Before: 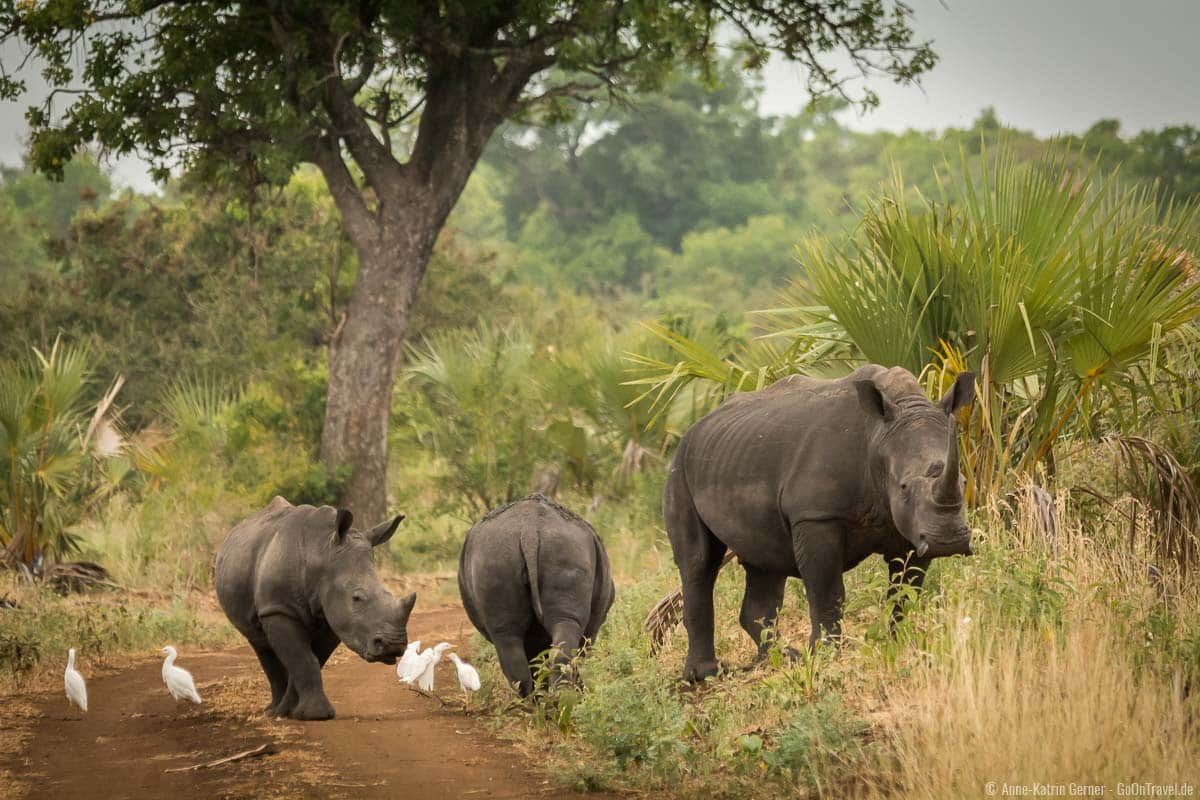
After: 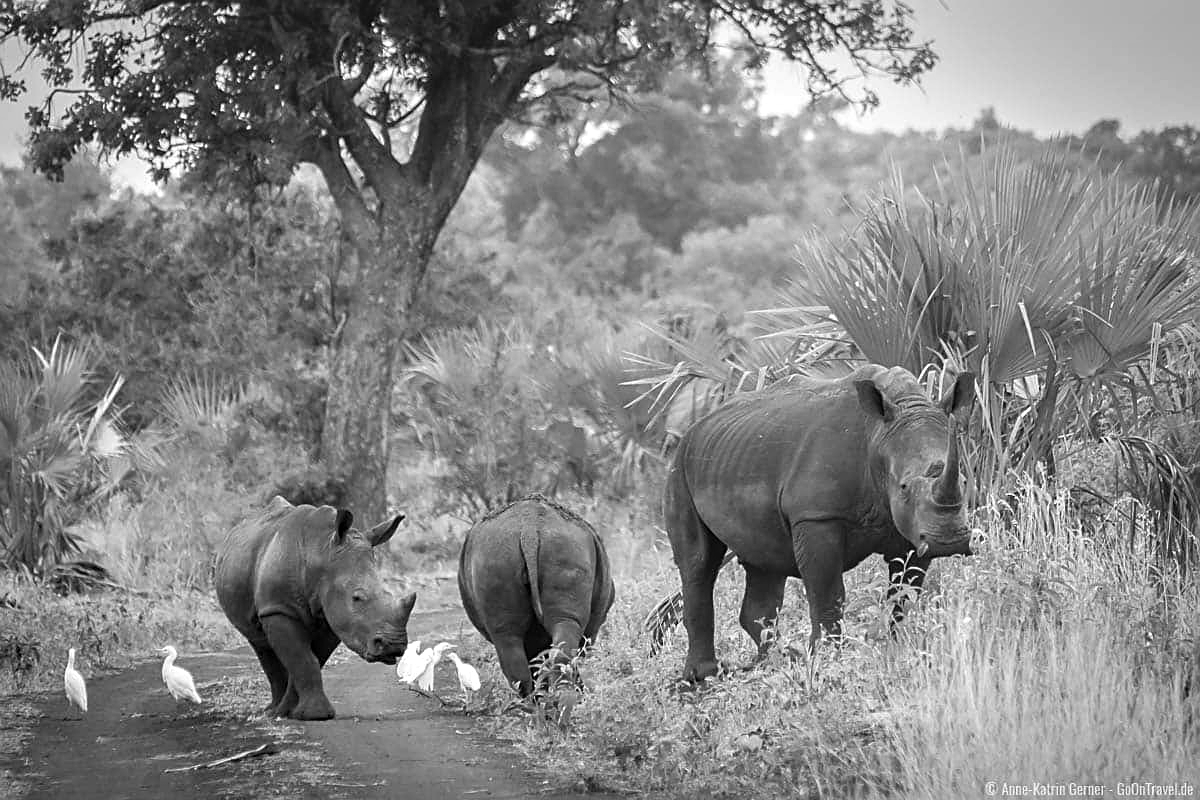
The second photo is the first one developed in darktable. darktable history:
contrast equalizer: y [[0.546, 0.552, 0.554, 0.554, 0.552, 0.546], [0.5 ×6], [0.5 ×6], [0 ×6], [0 ×6]]
sharpen: on, module defaults
monochrome: on, module defaults
bloom: size 38%, threshold 95%, strength 30%
